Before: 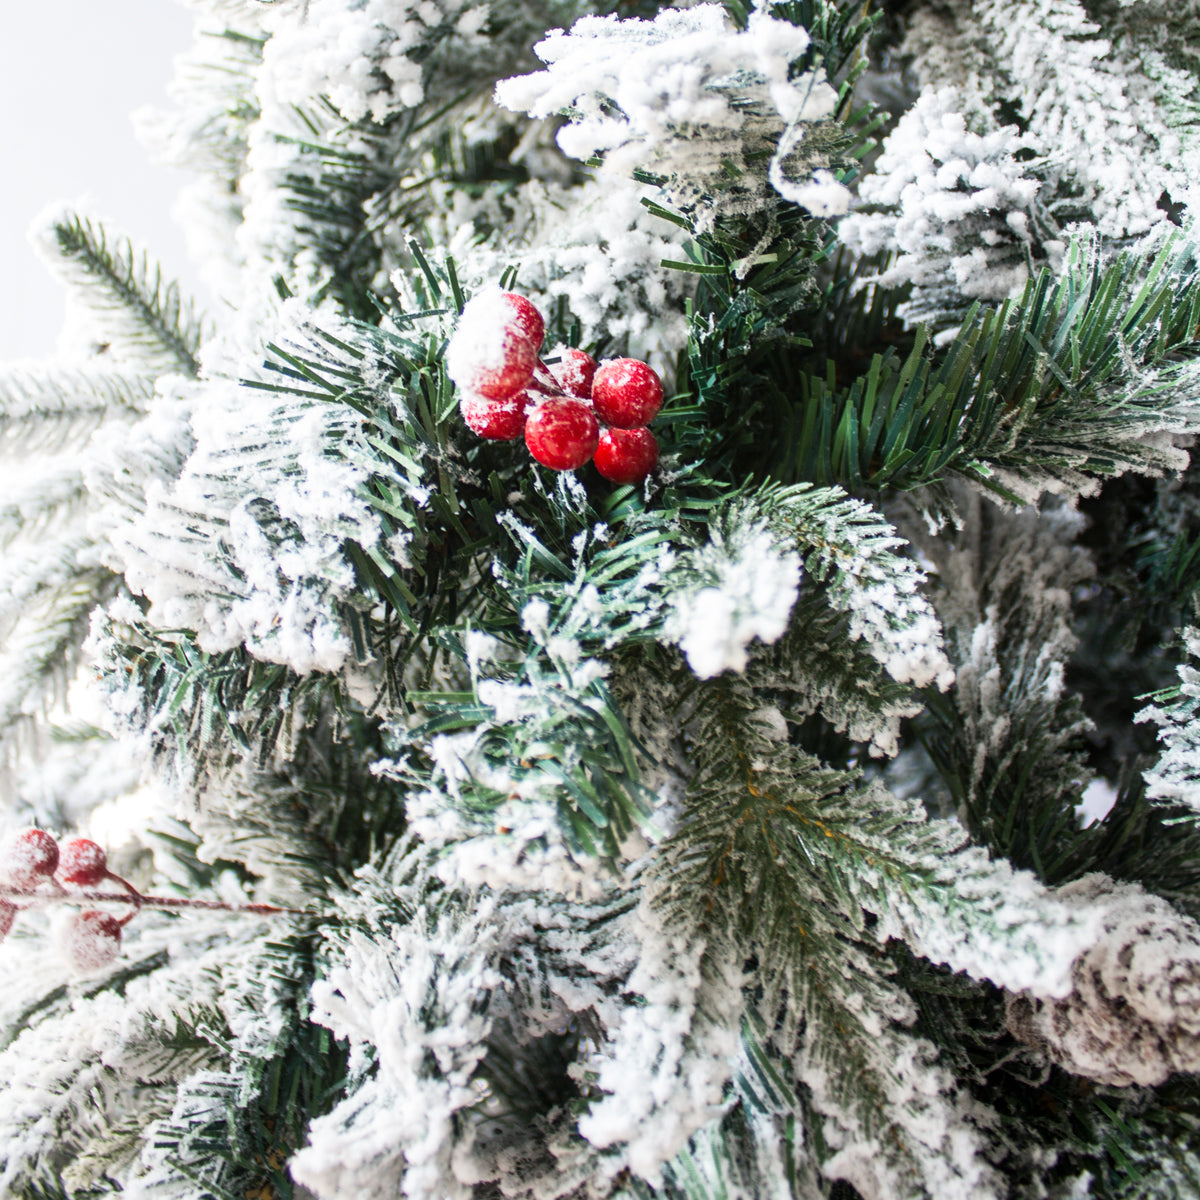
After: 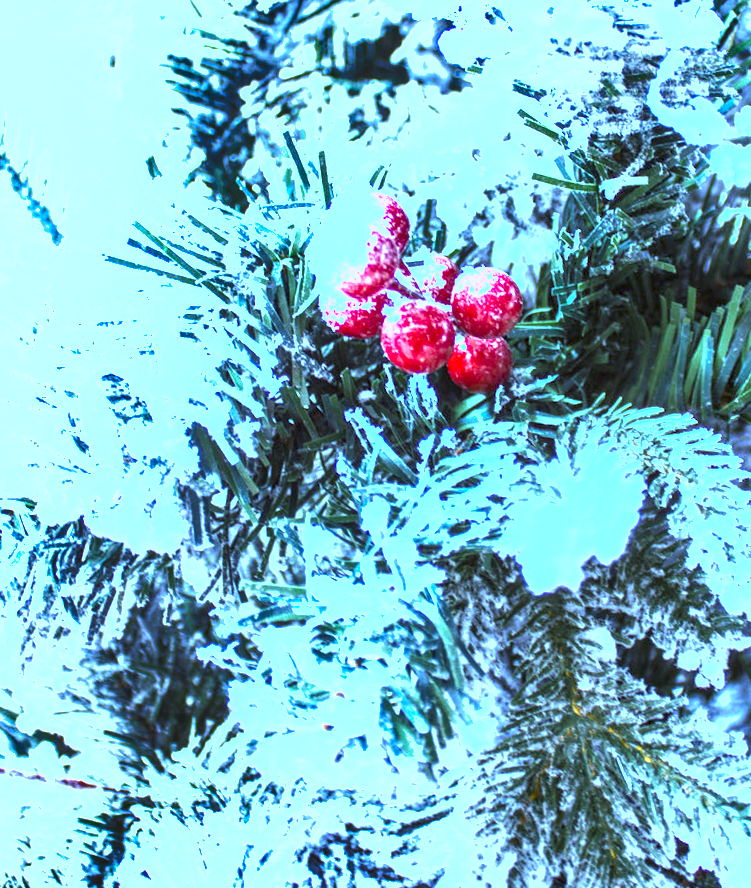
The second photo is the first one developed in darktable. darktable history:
color correction: highlights a* -4.98, highlights b* -3.76, shadows a* 3.83, shadows b* 4.08
rotate and perspective: rotation 5.12°, automatic cropping off
shadows and highlights: low approximation 0.01, soften with gaussian
crop: left 16.202%, top 11.208%, right 26.045%, bottom 20.557%
exposure: black level correction 0.001, exposure 1.822 EV, compensate exposure bias true, compensate highlight preservation false
white balance: red 0.766, blue 1.537
local contrast: on, module defaults
